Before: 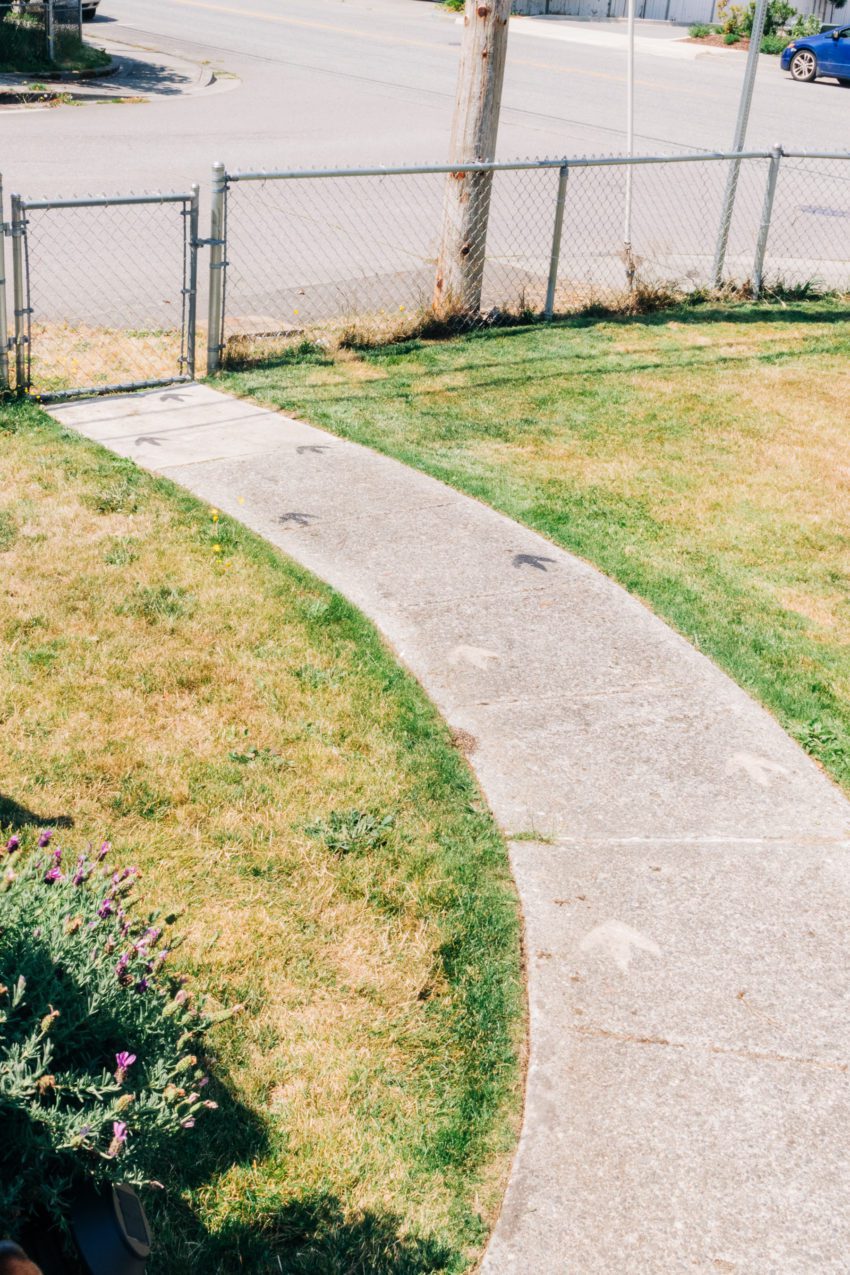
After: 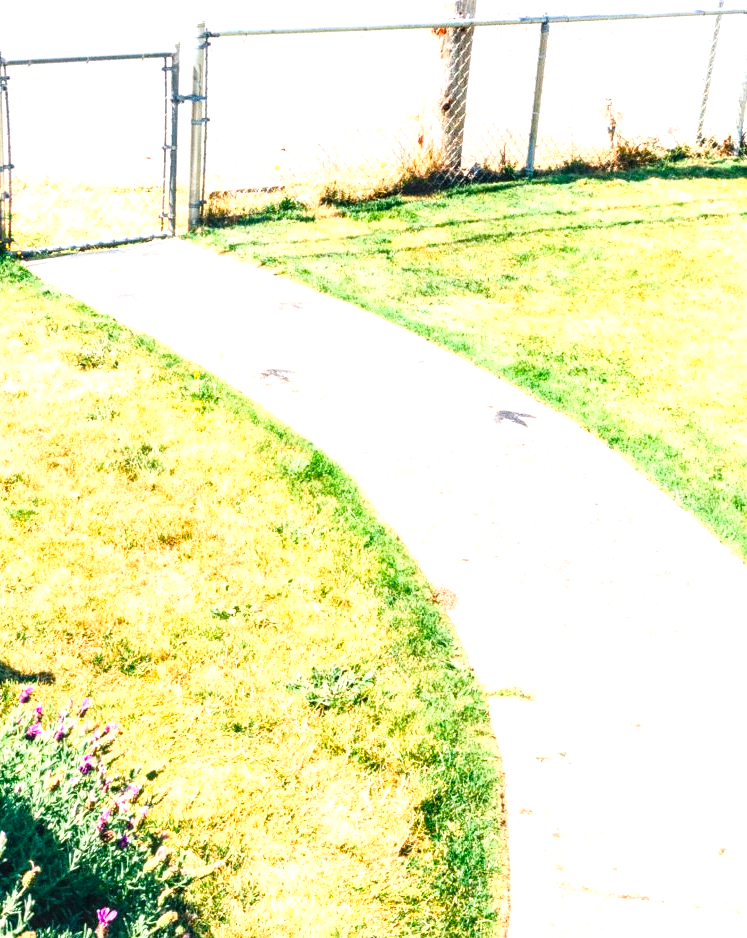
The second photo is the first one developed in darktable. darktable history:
crop and rotate: left 2.425%, top 11.305%, right 9.6%, bottom 15.08%
base curve: curves: ch0 [(0, 0) (0.666, 0.806) (1, 1)]
exposure: black level correction 0, exposure 0.7 EV, compensate exposure bias true, compensate highlight preservation false
color balance rgb: perceptual saturation grading › mid-tones 6.33%, perceptual saturation grading › shadows 72.44%, perceptual brilliance grading › highlights 11.59%, contrast 5.05%
grain: coarseness 0.09 ISO
local contrast: on, module defaults
